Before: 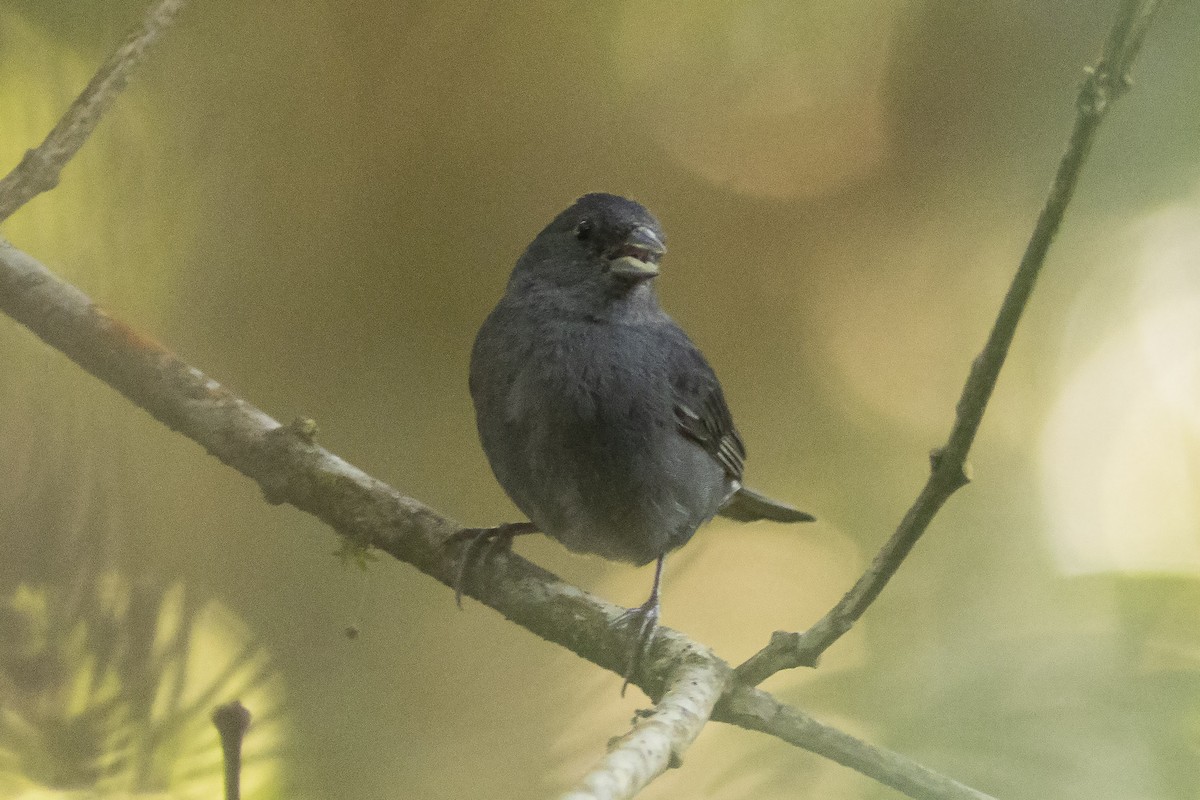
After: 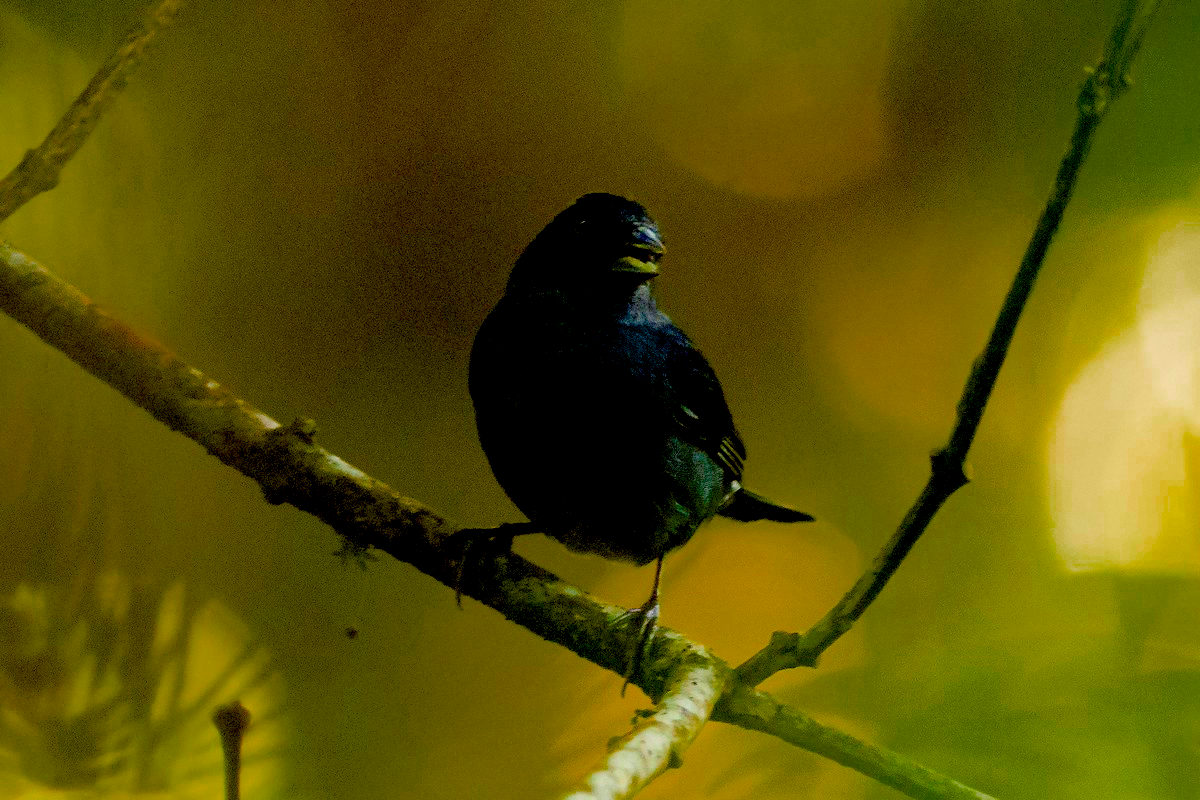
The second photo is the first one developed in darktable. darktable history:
color balance rgb: shadows lift › chroma 2.002%, shadows lift › hue 217.16°, power › hue 60.7°, perceptual saturation grading › global saturation 99.054%, global vibrance 16.385%, saturation formula JzAzBz (2021)
contrast brightness saturation: contrast 0.041, saturation 0.152
exposure: black level correction 0.099, exposure -0.091 EV, compensate highlight preservation false
